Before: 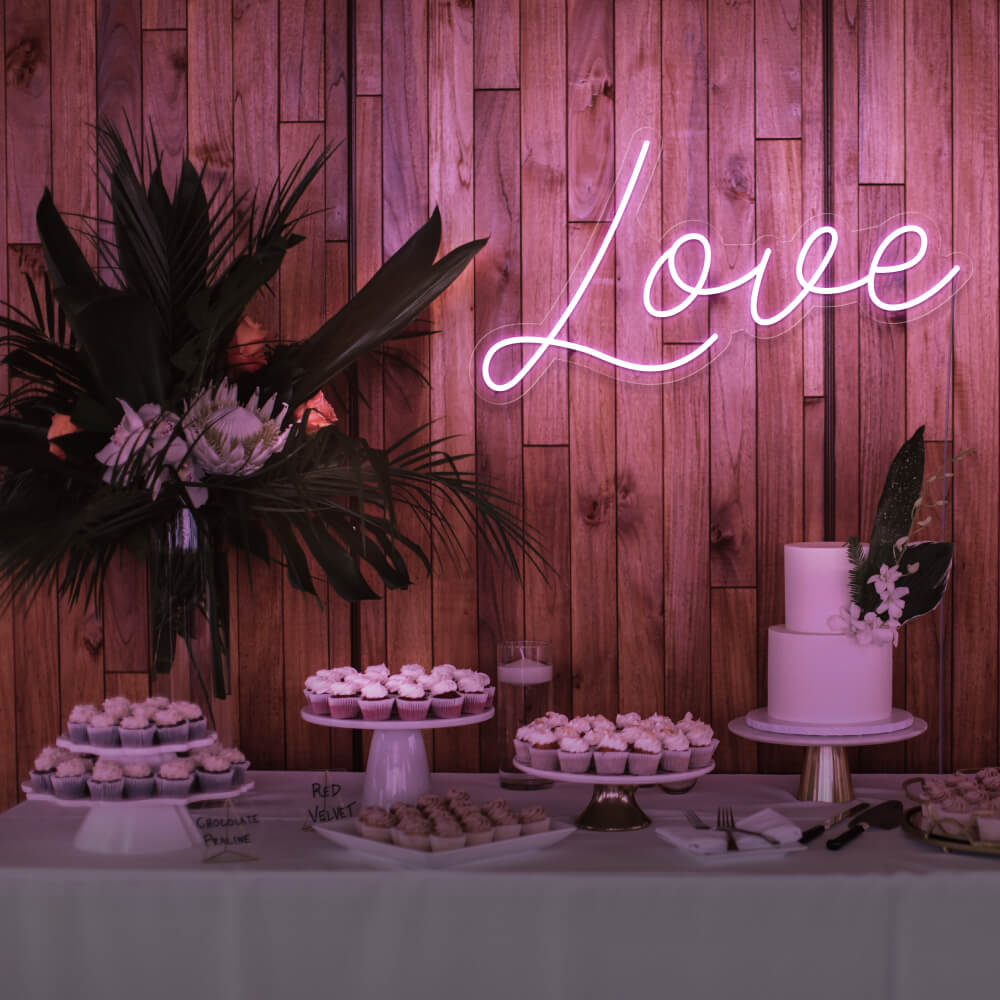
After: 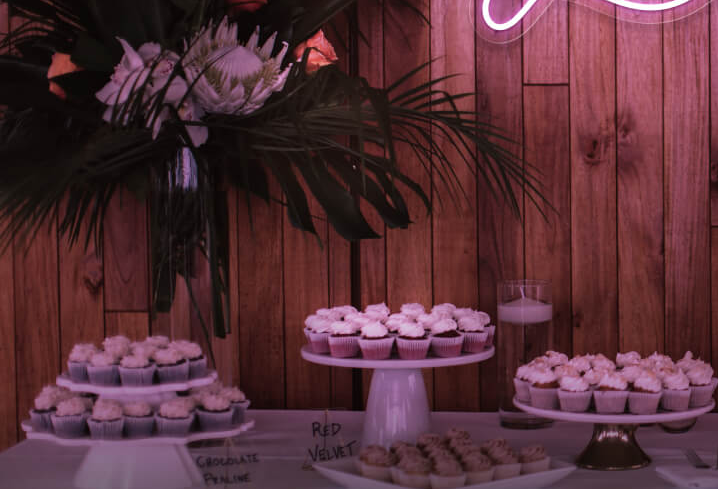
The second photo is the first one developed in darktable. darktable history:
crop: top 36.143%, right 28.121%, bottom 14.953%
